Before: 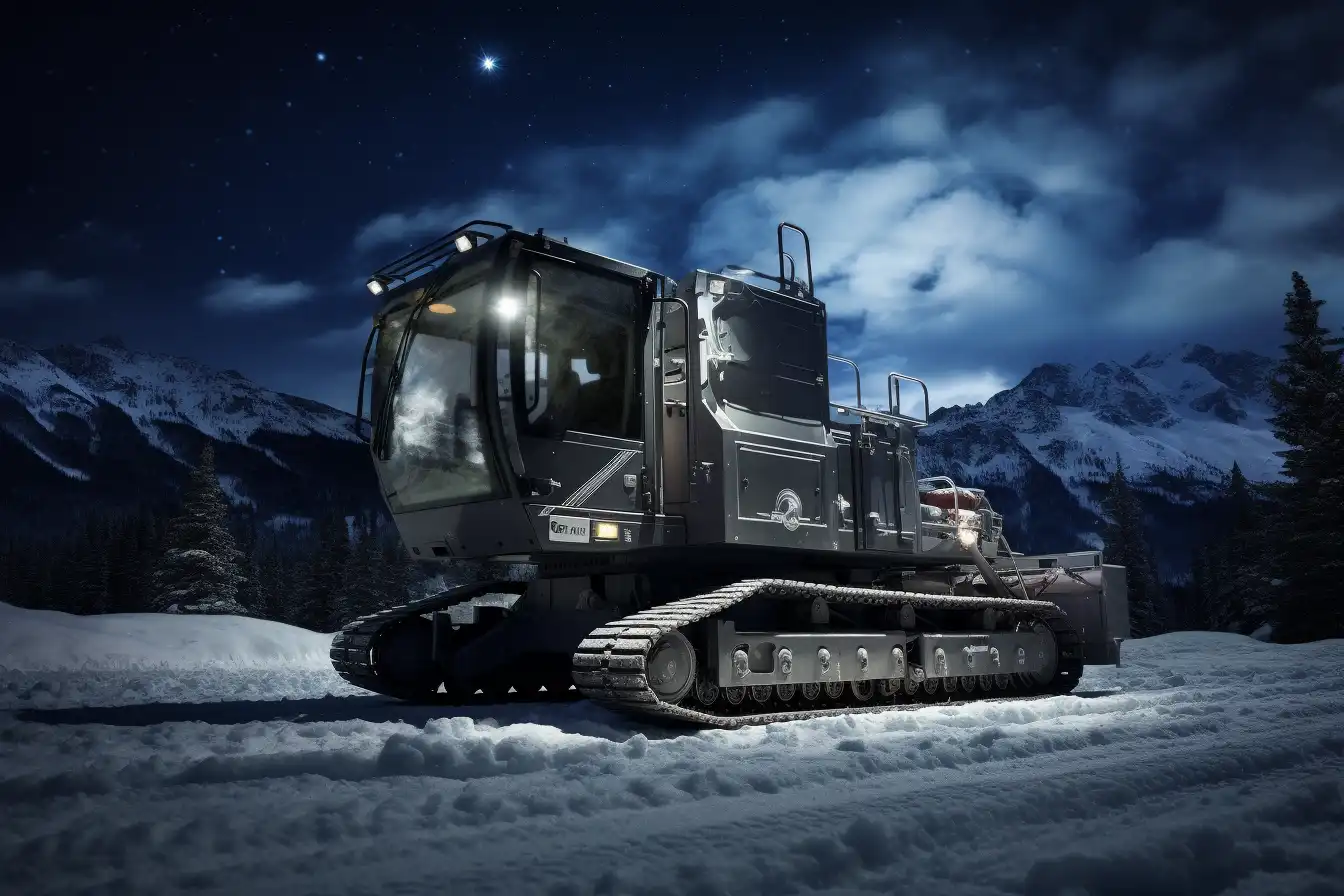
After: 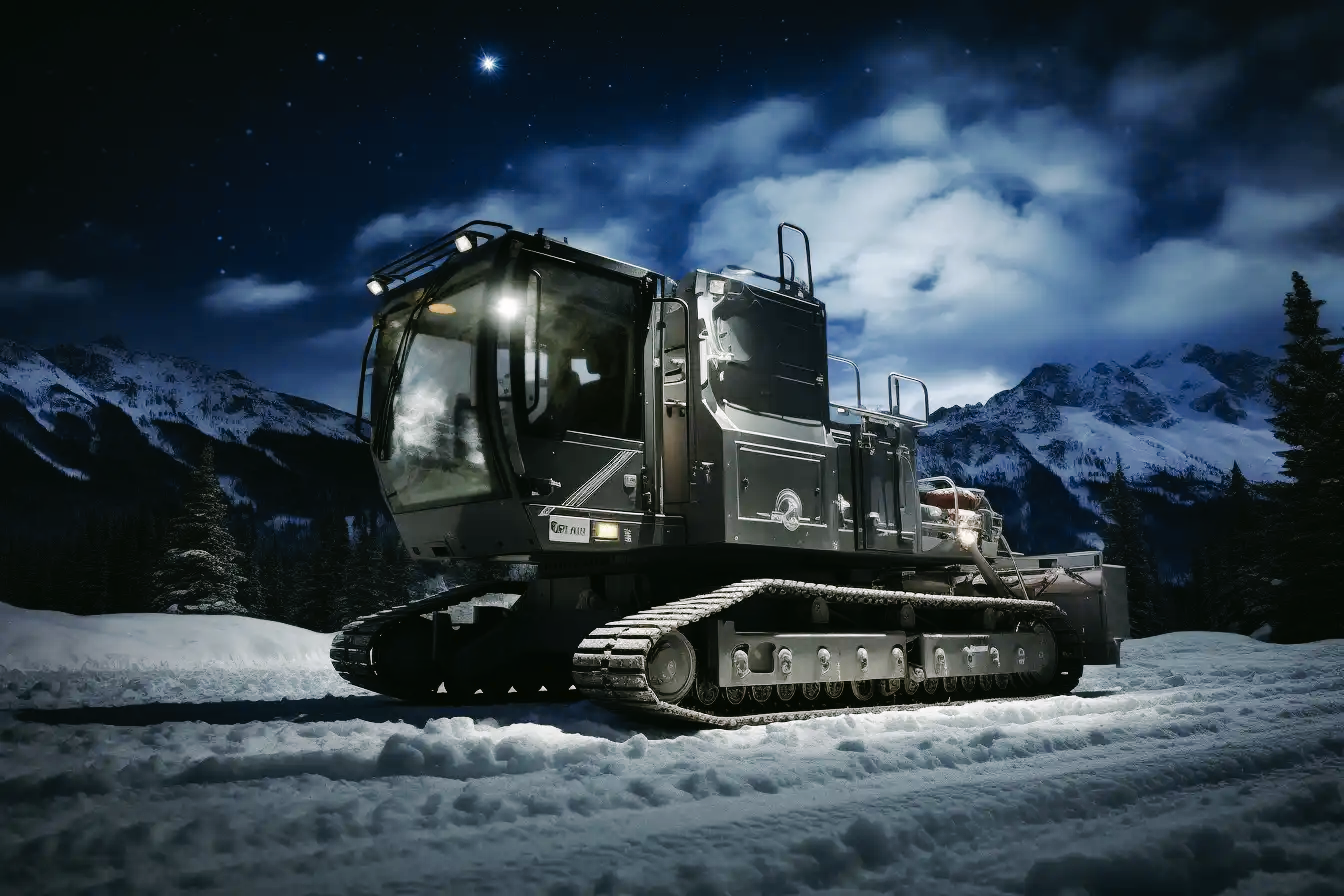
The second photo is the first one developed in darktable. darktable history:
tone curve: curves: ch0 [(0, 0) (0.003, 0.012) (0.011, 0.014) (0.025, 0.019) (0.044, 0.028) (0.069, 0.039) (0.1, 0.056) (0.136, 0.093) (0.177, 0.147) (0.224, 0.214) (0.277, 0.29) (0.335, 0.381) (0.399, 0.476) (0.468, 0.557) (0.543, 0.635) (0.623, 0.697) (0.709, 0.764) (0.801, 0.831) (0.898, 0.917) (1, 1)], preserve colors none
color look up table: target L [91.04, 91.35, 88.47, 74.67, 68.84, 62.96, 65.69, 68.09, 52.36, 45.91, 47.33, 51.12, 31.83, 16.92, 200.46, 80.75, 79.06, 66.01, 63.16, 61.15, 59.2, 56.42, 54.91, 46.16, 40.39, 34.92, 30.31, 17.06, 85.36, 86.29, 75.4, 74.51, 74.93, 70.72, 71.02, 55.97, 48.24, 48.49, 43.85, 43.82, 30.86, 12.28, 5.098, 88.19, 85.44, 79.82, 60.72, 43.02, 29.32], target a [-17.28, -5.216, -26.96, -54.84, -27.8, -58.56, -8.416, -37.05, -17.71, -40.36, -22.12, -31.87, -24.74, -16.61, 0, 19.83, 8.331, 13.21, 53.95, 20.21, 36.85, 50.32, 72.32, 36.29, 58.65, 0.471, 4.035, 26.78, 7.177, 19.96, 19.91, 40.7, 11.26, 51.78, 26.7, 66.92, 8.972, 42.69, 25.18, 44.1, 20.11, 22.82, 2.025, -30.91, -13.48, -23.01, -21.13, -4.175, -6.179], target b [62.77, 39.2, 17.3, 36.67, 35.17, 55.25, 27.27, 18.12, 47.69, 39.48, 18.72, 3.34, 27.85, 14.91, 0, 20.83, 80.47, 55.41, 65.47, 32.25, 9.618, 36.55, 25.55, 44.61, 43.05, 32.41, 15.6, 24.28, -3.007, -15.43, -10.88, -5.005, -31.76, -33.01, -37.67, -12.34, -11.25, -2.446, -31.94, -52.06, -62.64, -36.64, -9.848, -11.6, -3.237, -23.49, -21.61, -40.19, -19.45], num patches 49
